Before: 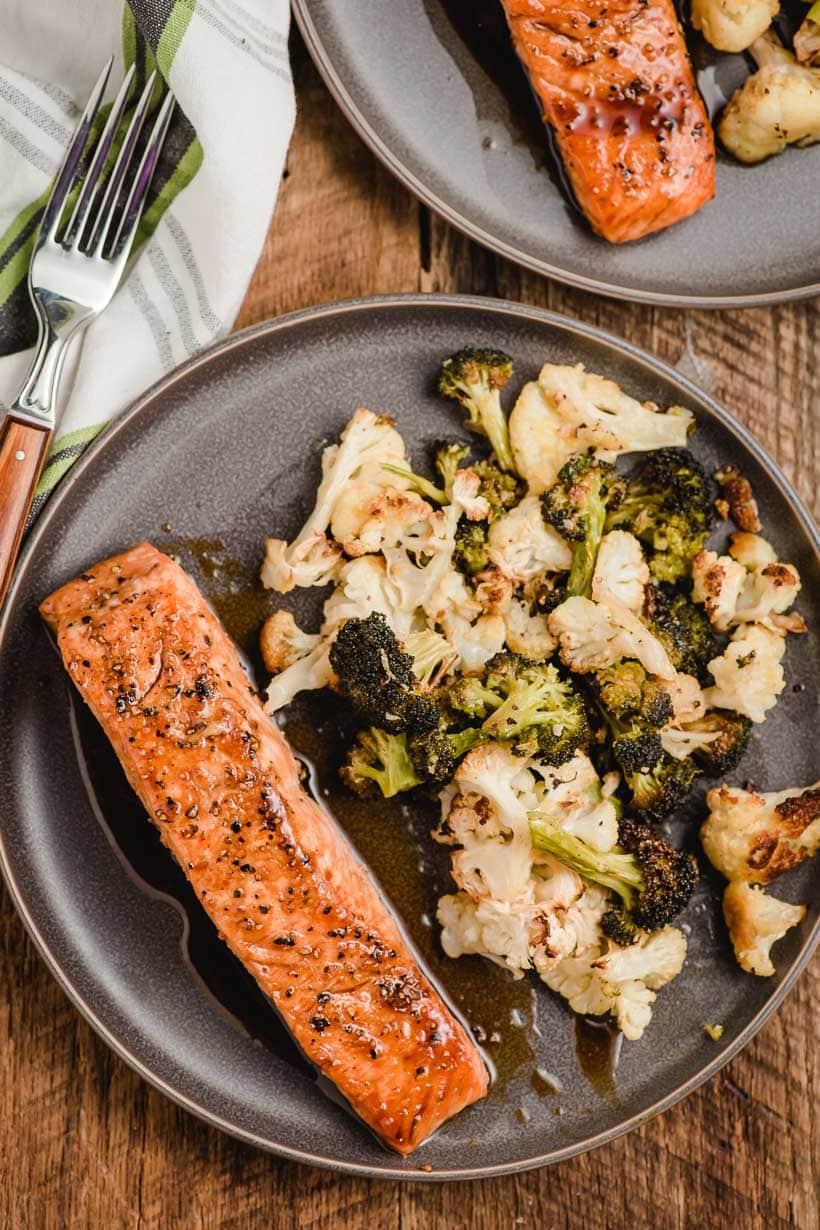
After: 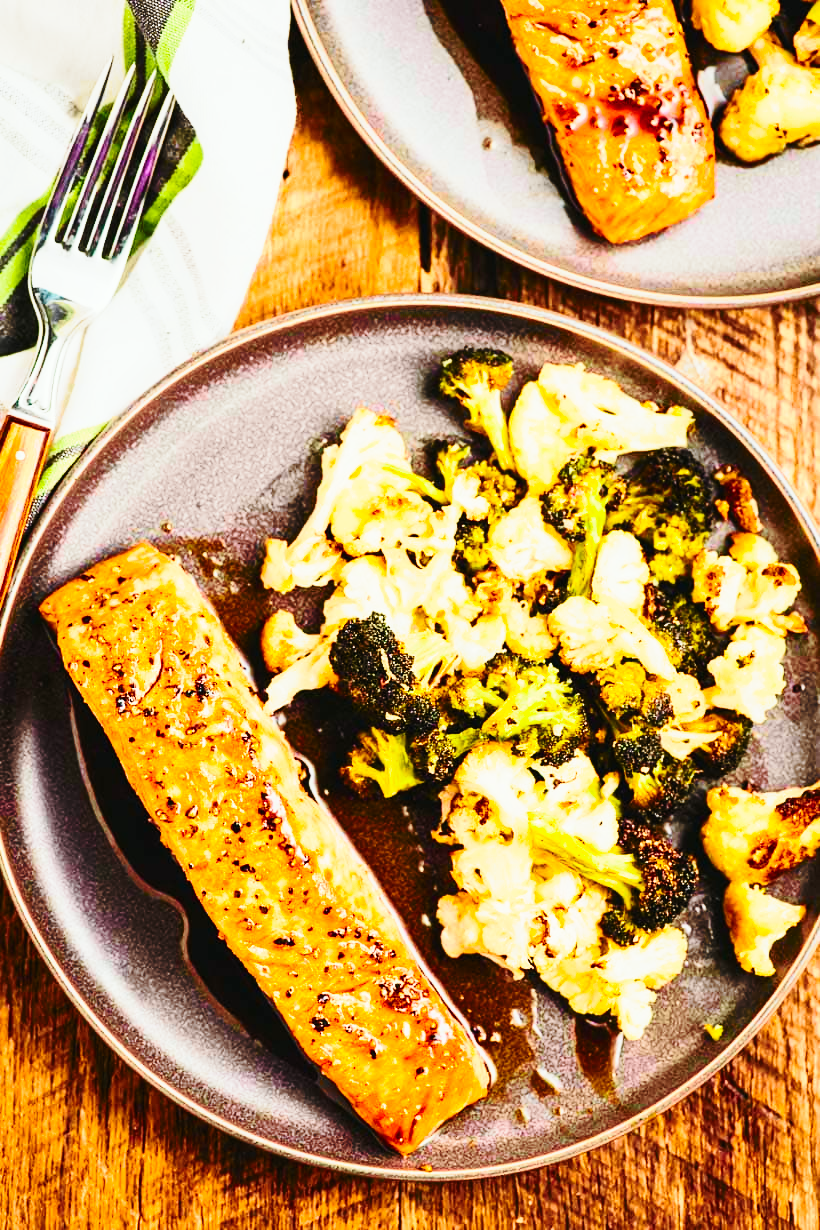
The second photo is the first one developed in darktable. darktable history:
tone equalizer: -8 EV -0.417 EV, -7 EV -0.389 EV, -6 EV -0.333 EV, -5 EV -0.222 EV, -3 EV 0.222 EV, -2 EV 0.333 EV, -1 EV 0.389 EV, +0 EV 0.417 EV, edges refinement/feathering 500, mask exposure compensation -1.57 EV, preserve details no
tone curve: curves: ch0 [(0, 0.013) (0.104, 0.103) (0.258, 0.267) (0.448, 0.487) (0.709, 0.794) (0.895, 0.915) (0.994, 0.971)]; ch1 [(0, 0) (0.335, 0.298) (0.446, 0.413) (0.488, 0.484) (0.515, 0.508) (0.584, 0.623) (0.635, 0.661) (1, 1)]; ch2 [(0, 0) (0.314, 0.306) (0.436, 0.447) (0.502, 0.503) (0.538, 0.541) (0.568, 0.603) (0.641, 0.635) (0.717, 0.701) (1, 1)], color space Lab, independent channels, preserve colors none
base curve: curves: ch0 [(0, 0) (0.036, 0.037) (0.121, 0.228) (0.46, 0.76) (0.859, 0.983) (1, 1)], preserve colors none
color balance rgb: perceptual saturation grading › global saturation 36%, perceptual brilliance grading › global brilliance 10%, global vibrance 20%
